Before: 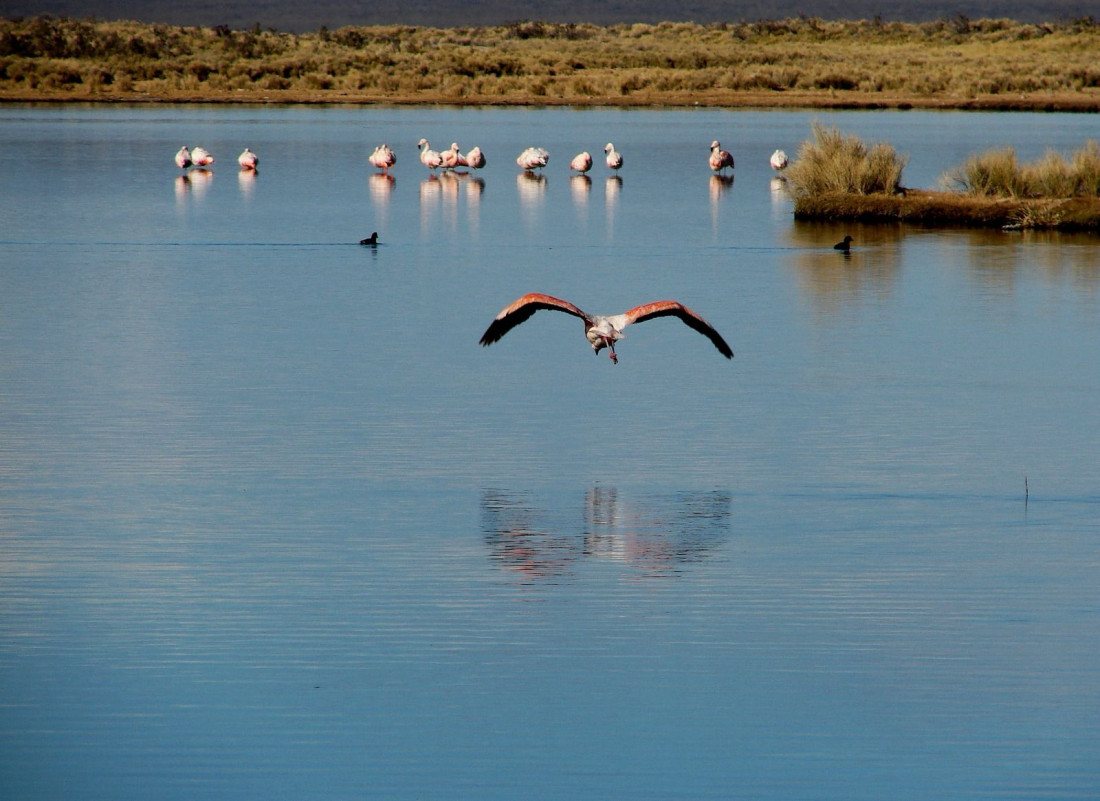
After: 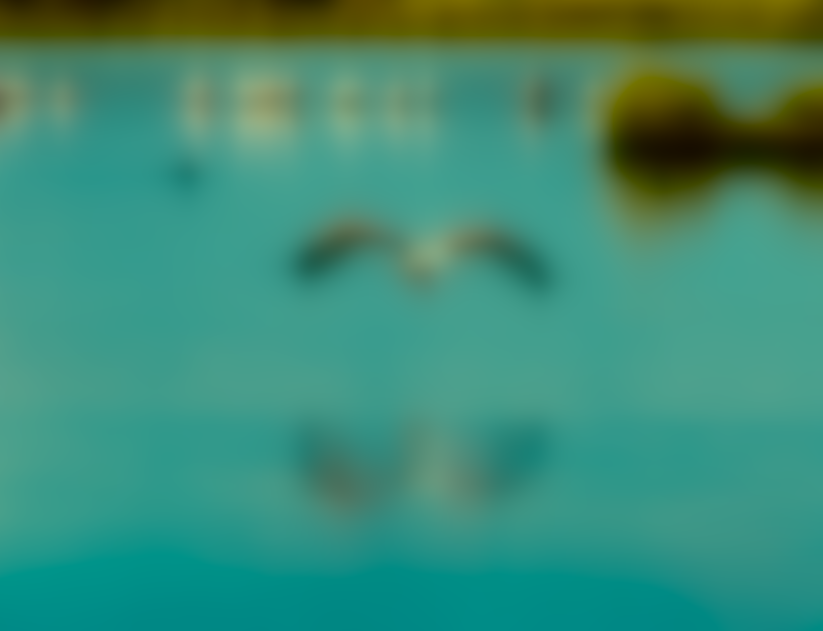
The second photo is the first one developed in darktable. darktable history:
color balance rgb: shadows lift › luminance -7.7%, shadows lift › chroma 2.13%, shadows lift › hue 165.27°, power › luminance -7.77%, power › chroma 1.1%, power › hue 215.88°, highlights gain › luminance 15.15%, highlights gain › chroma 7%, highlights gain › hue 125.57°, global offset › luminance -0.33%, global offset › chroma 0.11%, global offset › hue 165.27°, perceptual saturation grading › global saturation 24.42%, perceptual saturation grading › highlights -24.42%, perceptual saturation grading › mid-tones 24.42%, perceptual saturation grading › shadows 40%, perceptual brilliance grading › global brilliance -5%, perceptual brilliance grading › highlights 24.42%, perceptual brilliance grading › mid-tones 7%, perceptual brilliance grading › shadows -5%
color correction: highlights a* -1.43, highlights b* 10.12, shadows a* 0.395, shadows b* 19.35
lowpass: radius 16, unbound 0
exposure: black level correction 0.016, exposure -0.009 EV, compensate highlight preservation false
crop: left 16.768%, top 8.653%, right 8.362%, bottom 12.485%
